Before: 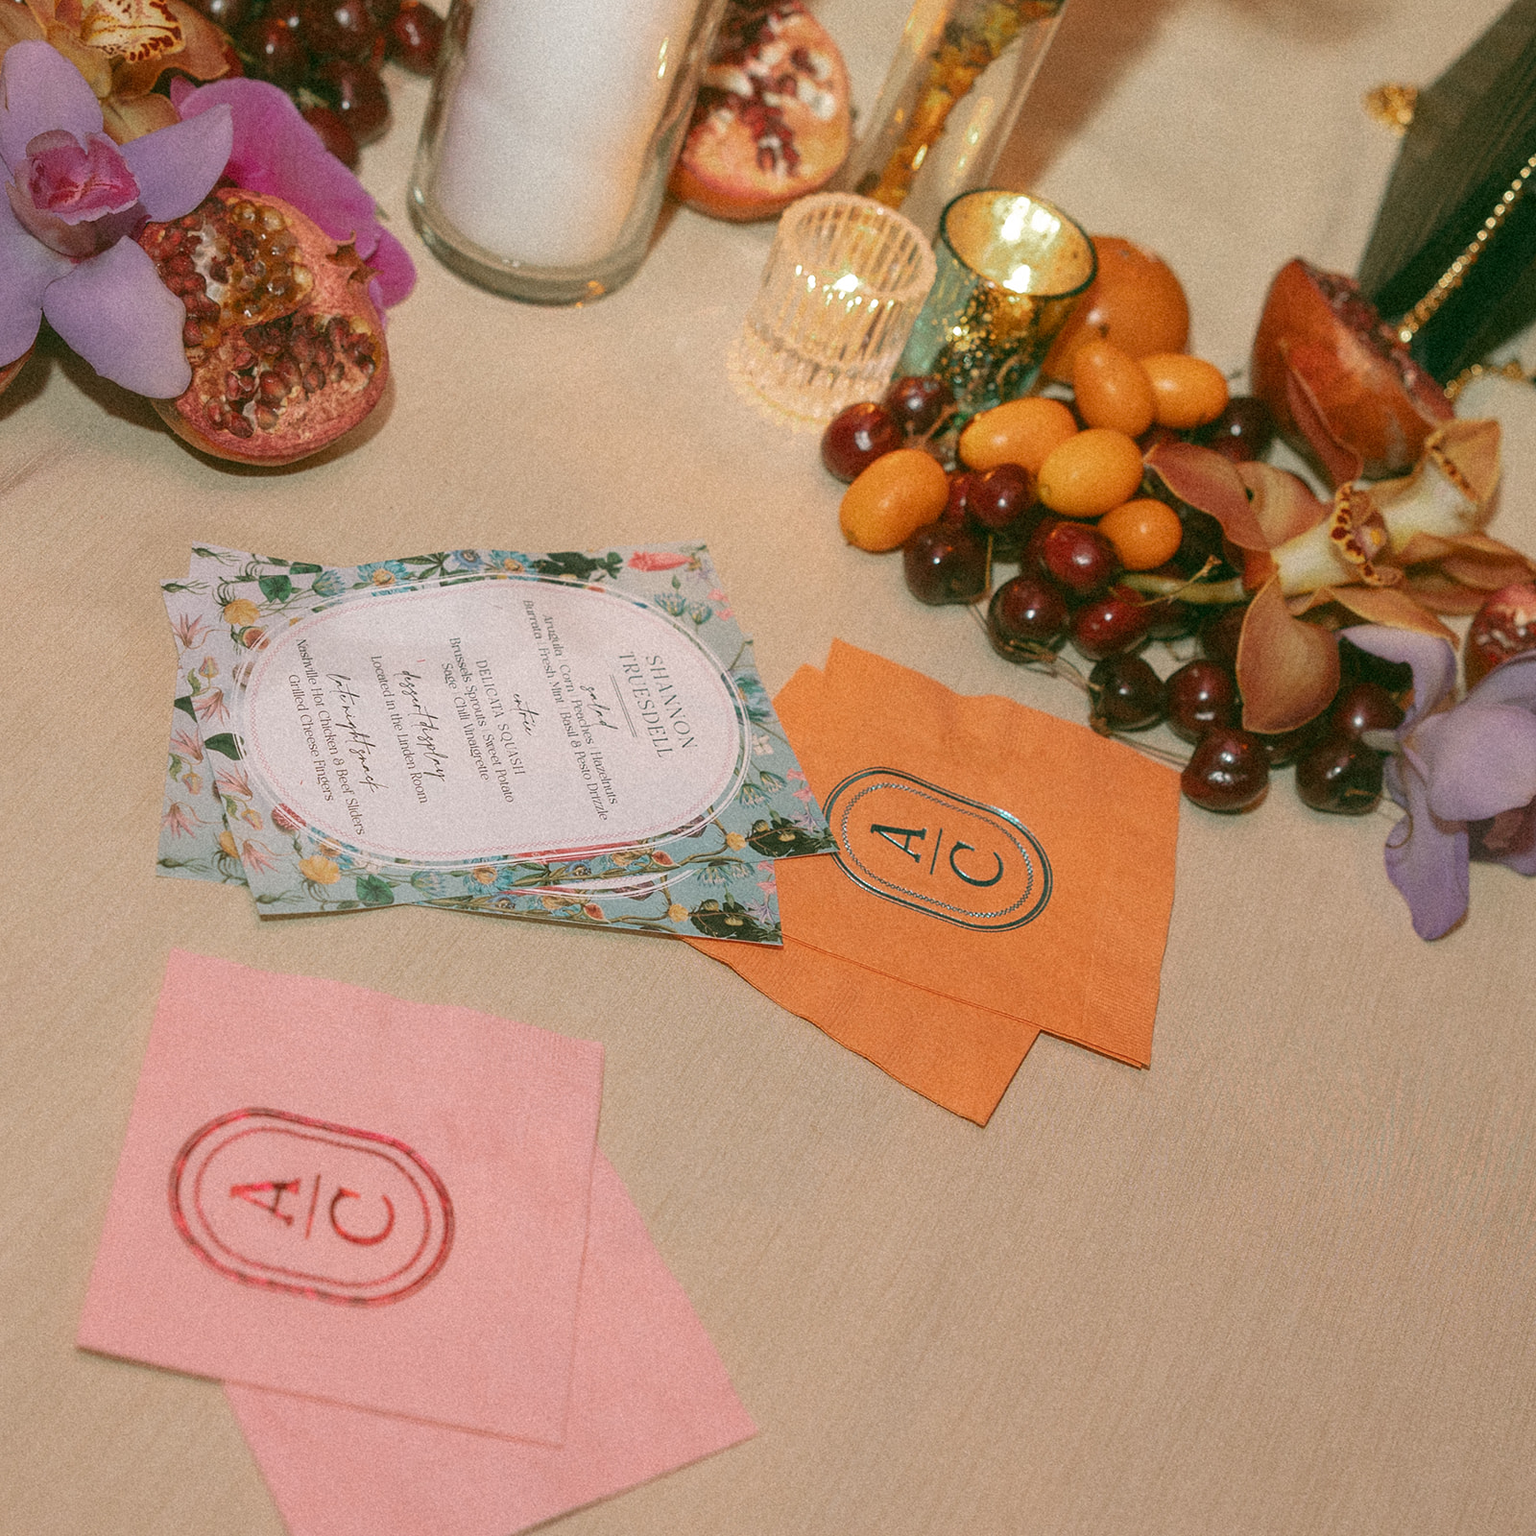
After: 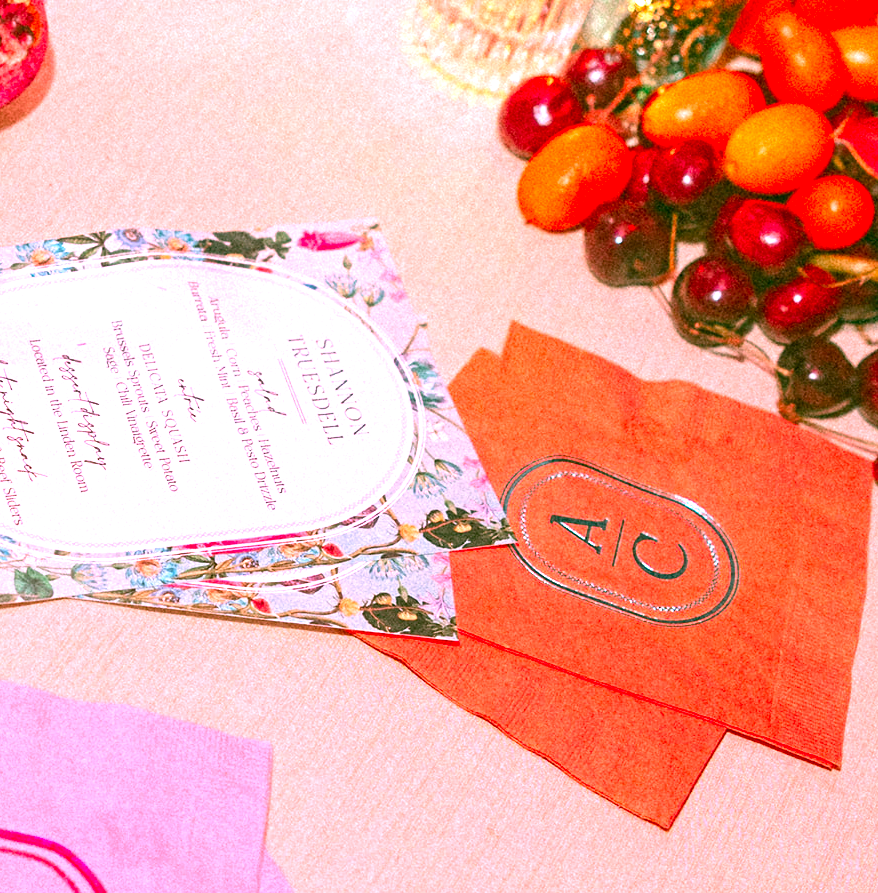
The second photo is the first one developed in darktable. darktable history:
exposure: black level correction 0, exposure 1.288 EV, compensate highlight preservation false
color correction: highlights a* 18.97, highlights b* -12.17, saturation 1.65
contrast equalizer: y [[0.5, 0.5, 0.501, 0.63, 0.504, 0.5], [0.5 ×6], [0.5 ×6], [0 ×6], [0 ×6]]
crop and rotate: left 22.32%, top 21.593%, right 22.758%, bottom 22.543%
